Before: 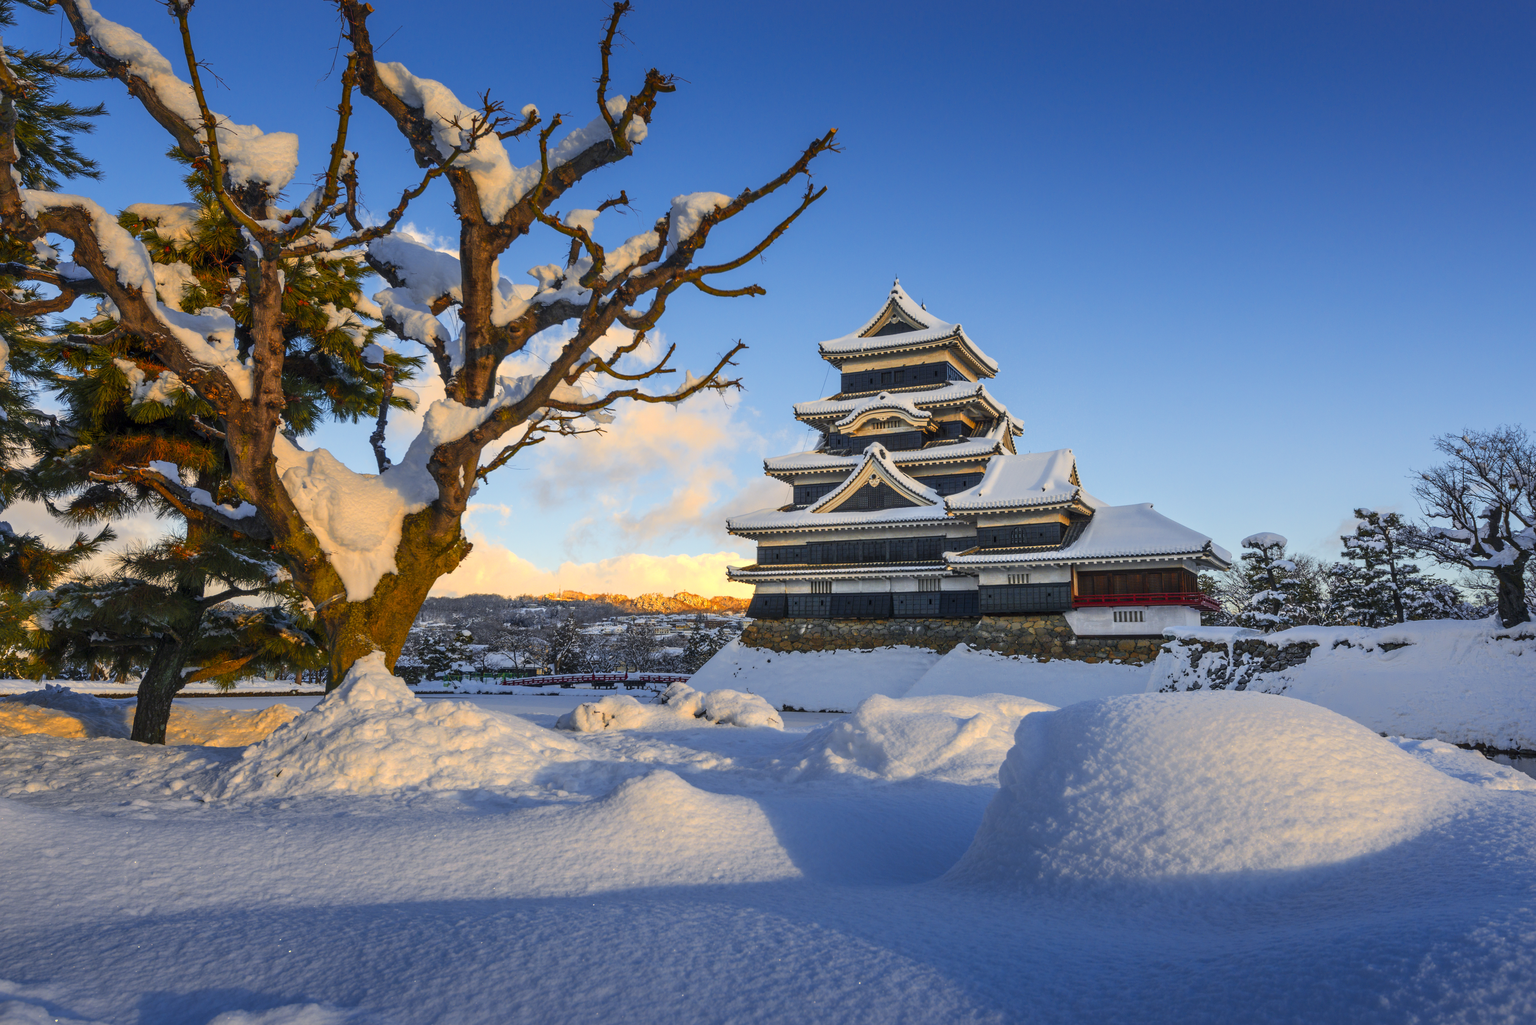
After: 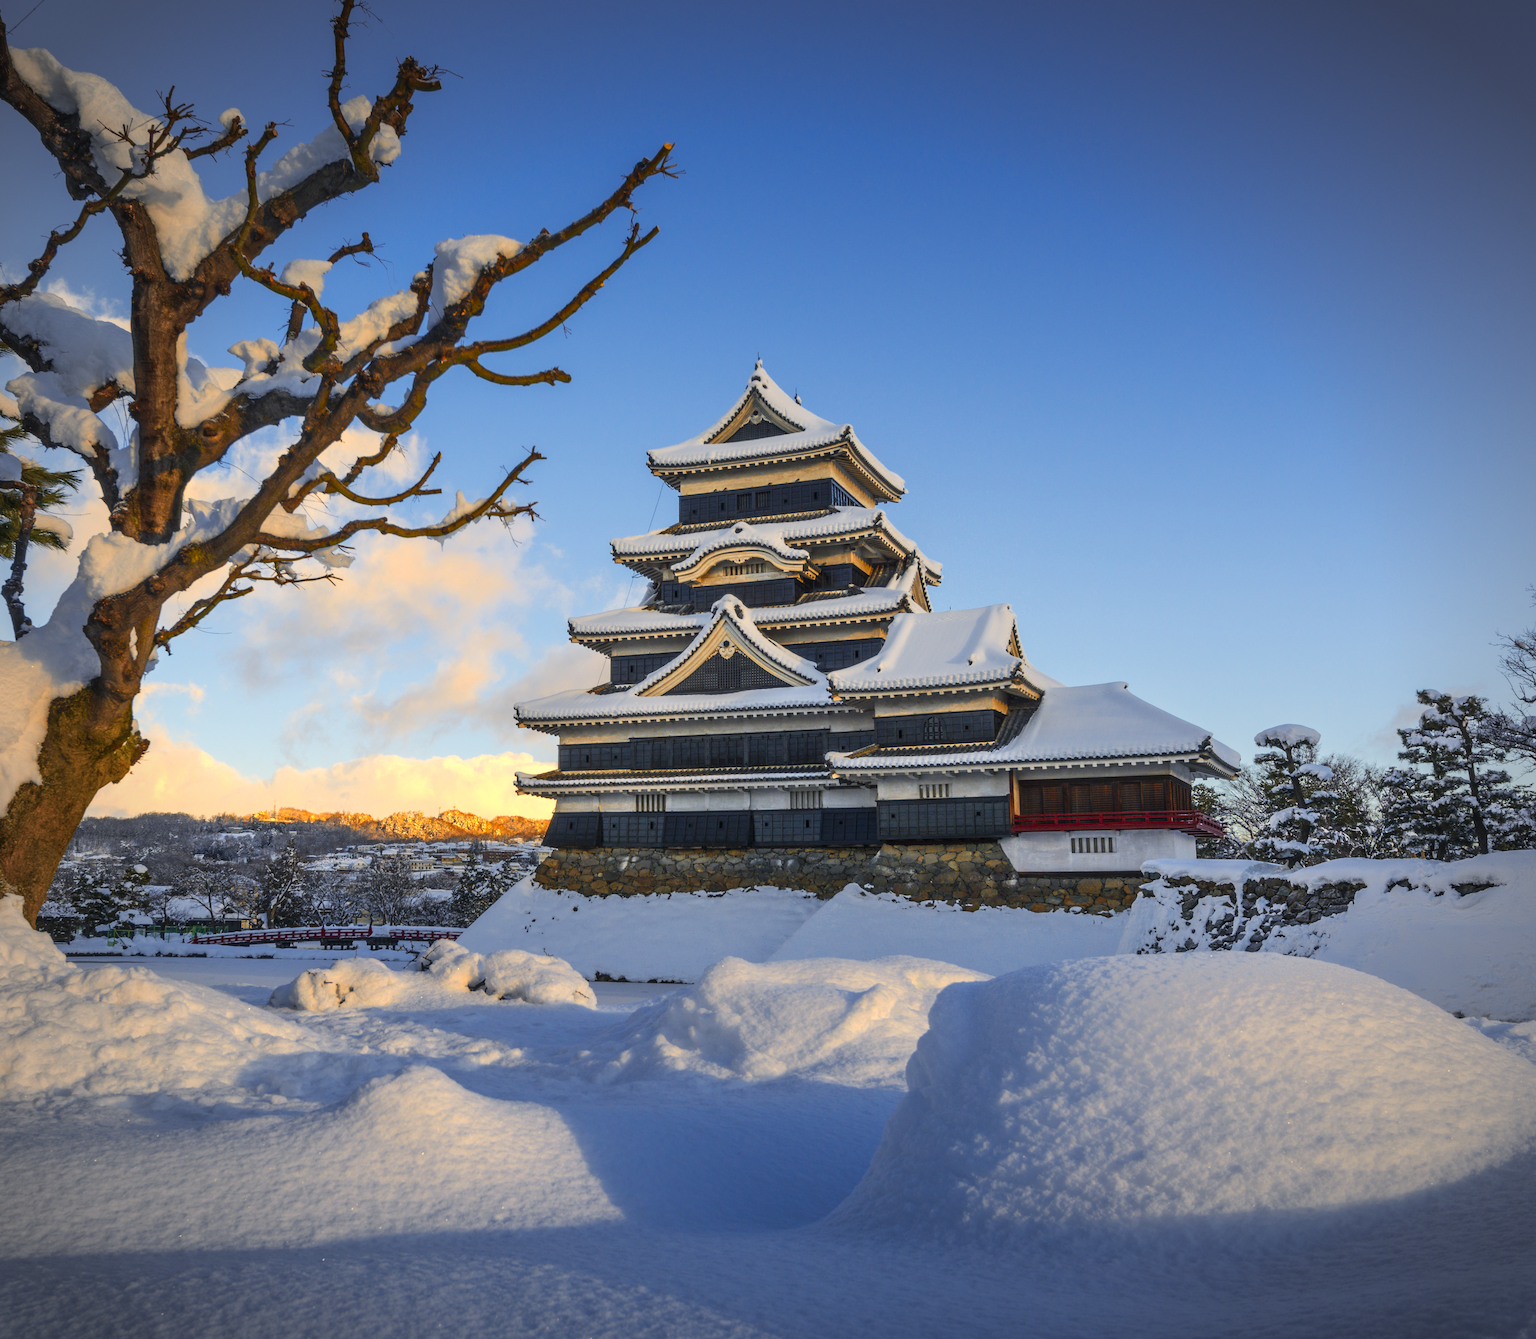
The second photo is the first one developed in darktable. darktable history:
crop and rotate: left 24.034%, top 2.838%, right 6.406%, bottom 6.299%
vignetting: automatic ratio true
